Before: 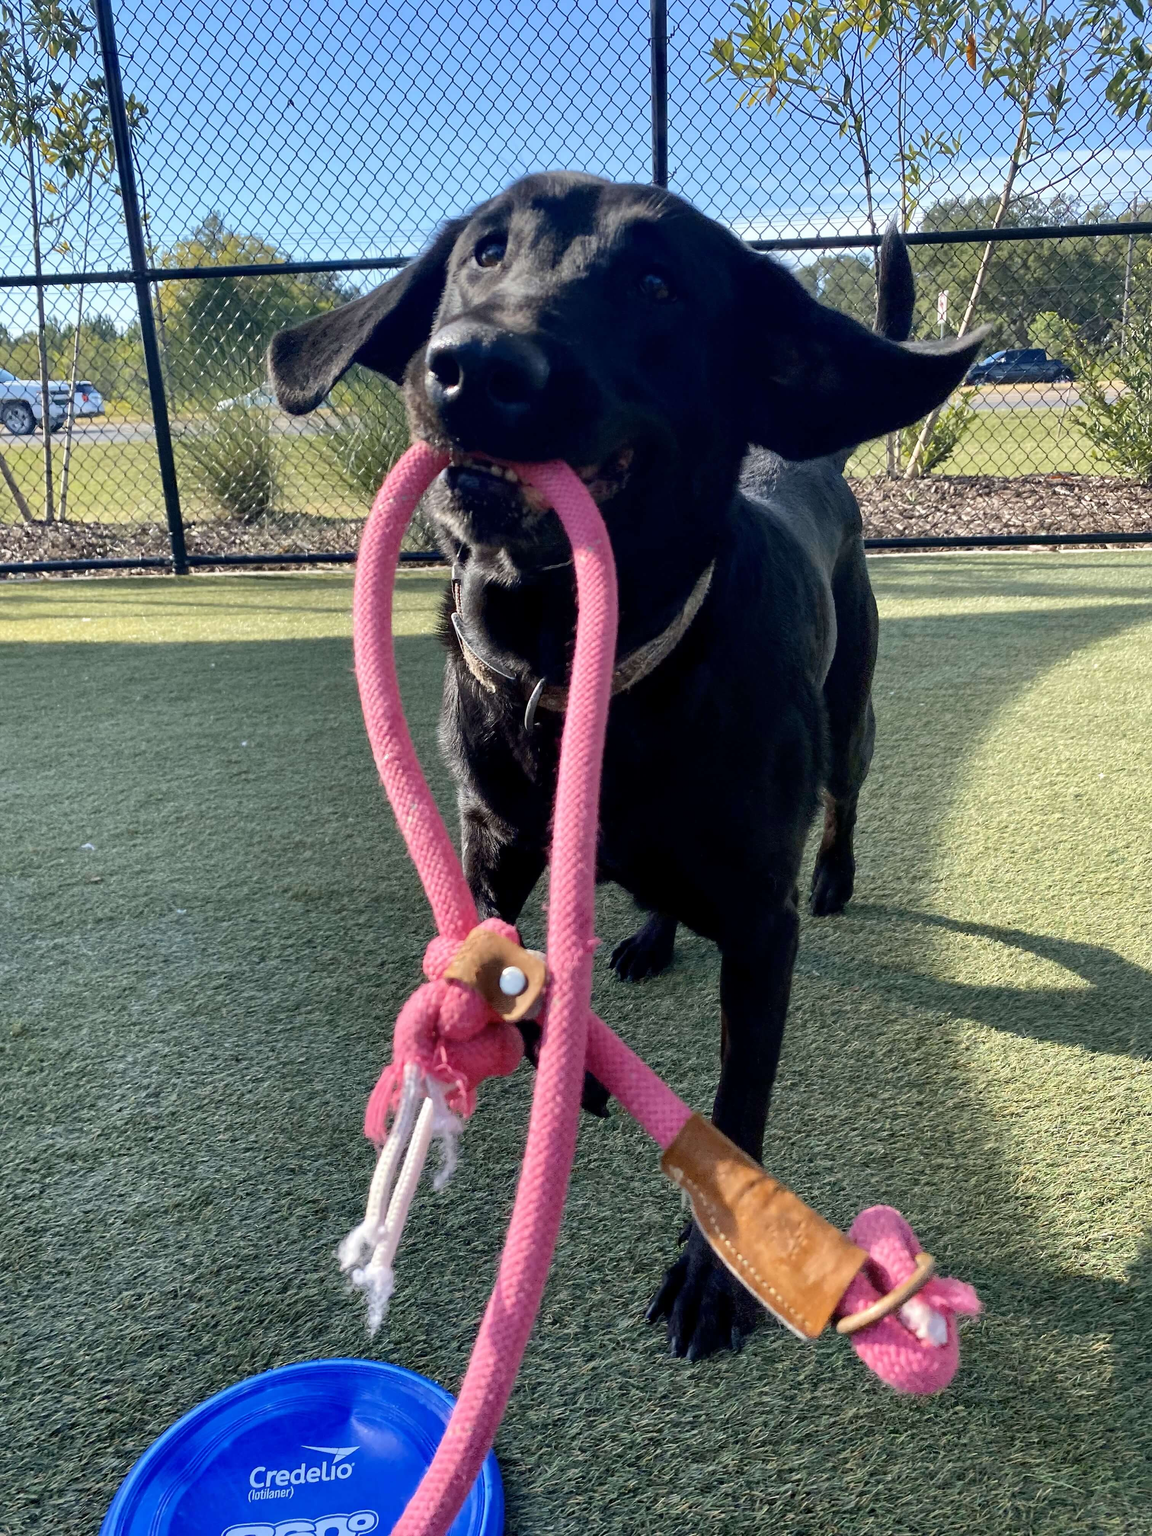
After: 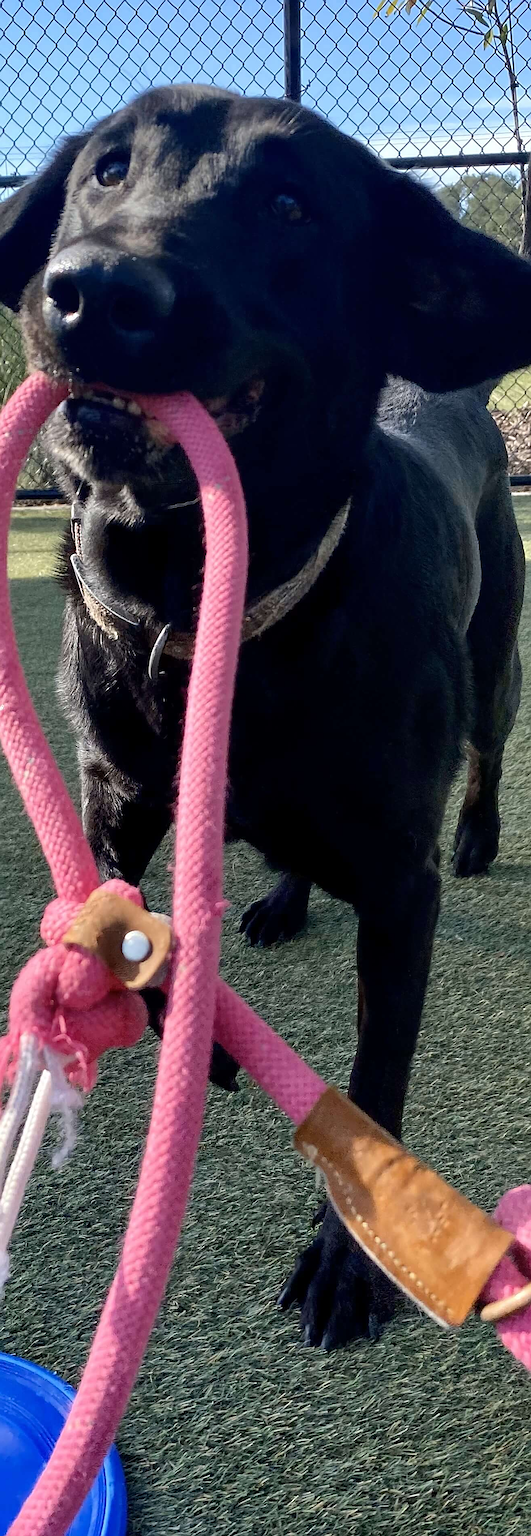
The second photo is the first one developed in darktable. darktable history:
crop: left 33.452%, top 6.025%, right 23.155%
sharpen: on, module defaults
